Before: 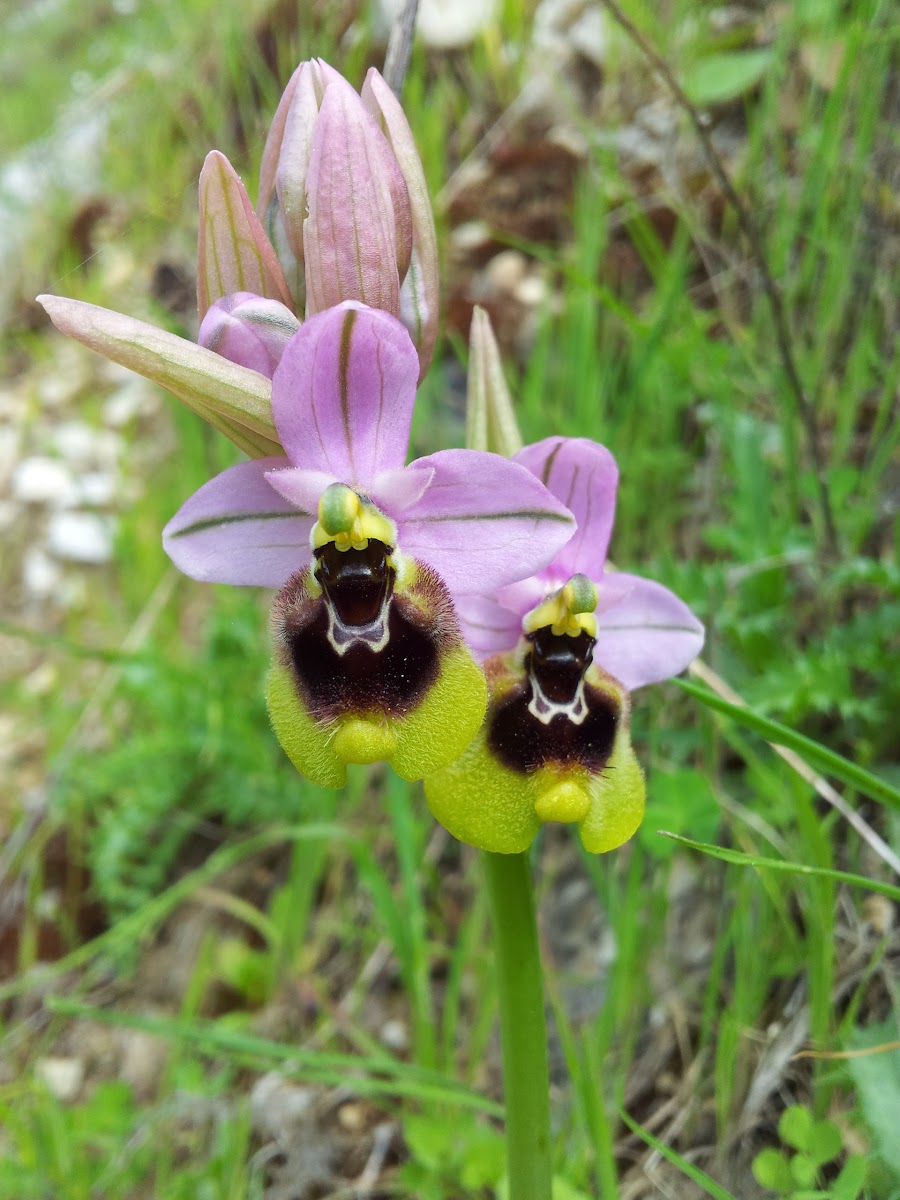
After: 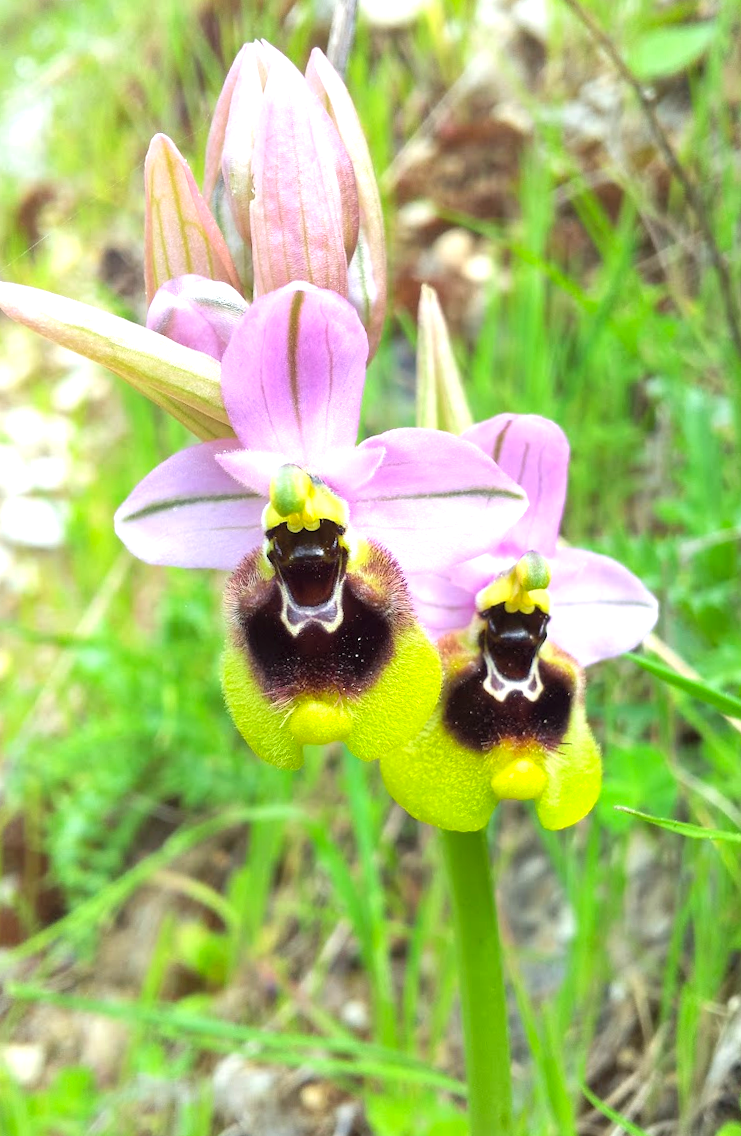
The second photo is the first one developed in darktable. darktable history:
exposure: black level correction 0, exposure 0.877 EV, compensate exposure bias true, compensate highlight preservation false
crop and rotate: angle 1°, left 4.281%, top 0.642%, right 11.383%, bottom 2.486%
contrast brightness saturation: contrast 0.03, brightness 0.06, saturation 0.13
